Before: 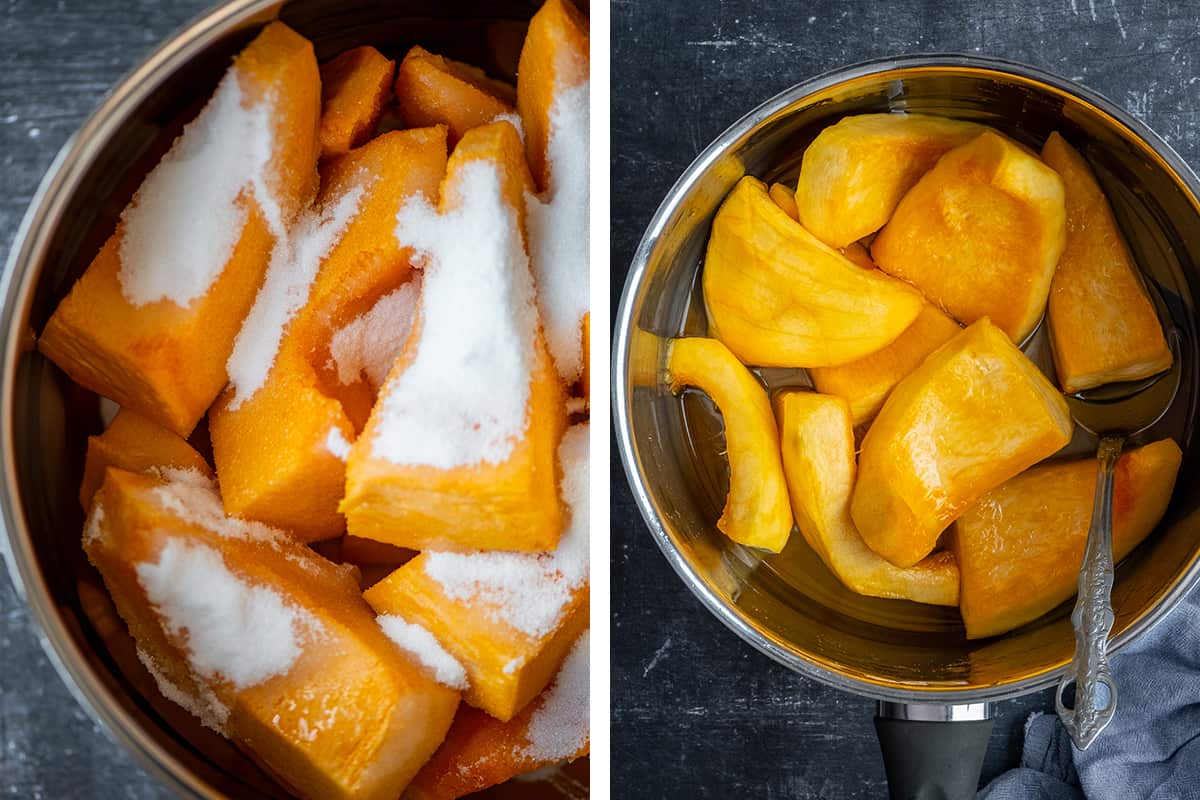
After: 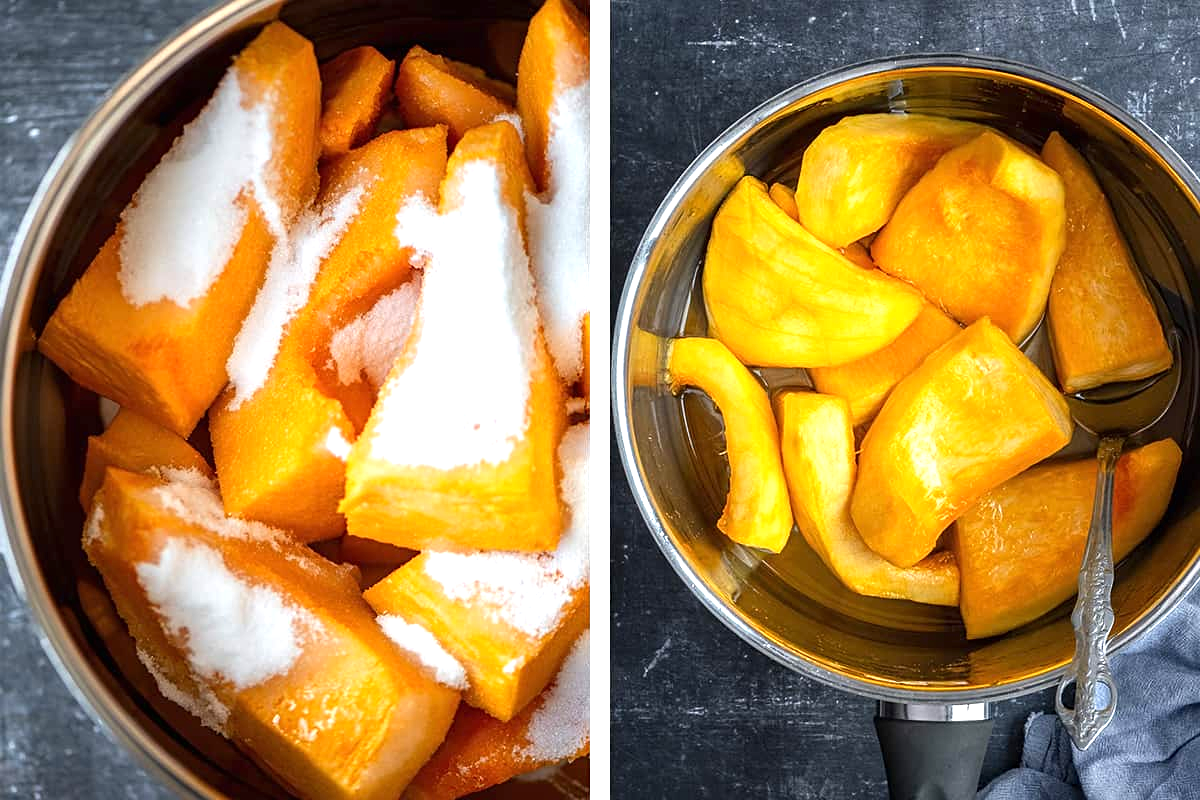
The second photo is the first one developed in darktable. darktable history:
sharpen: amount 0.2
tone equalizer: on, module defaults
exposure: black level correction 0, exposure 0.7 EV, compensate exposure bias true, compensate highlight preservation false
